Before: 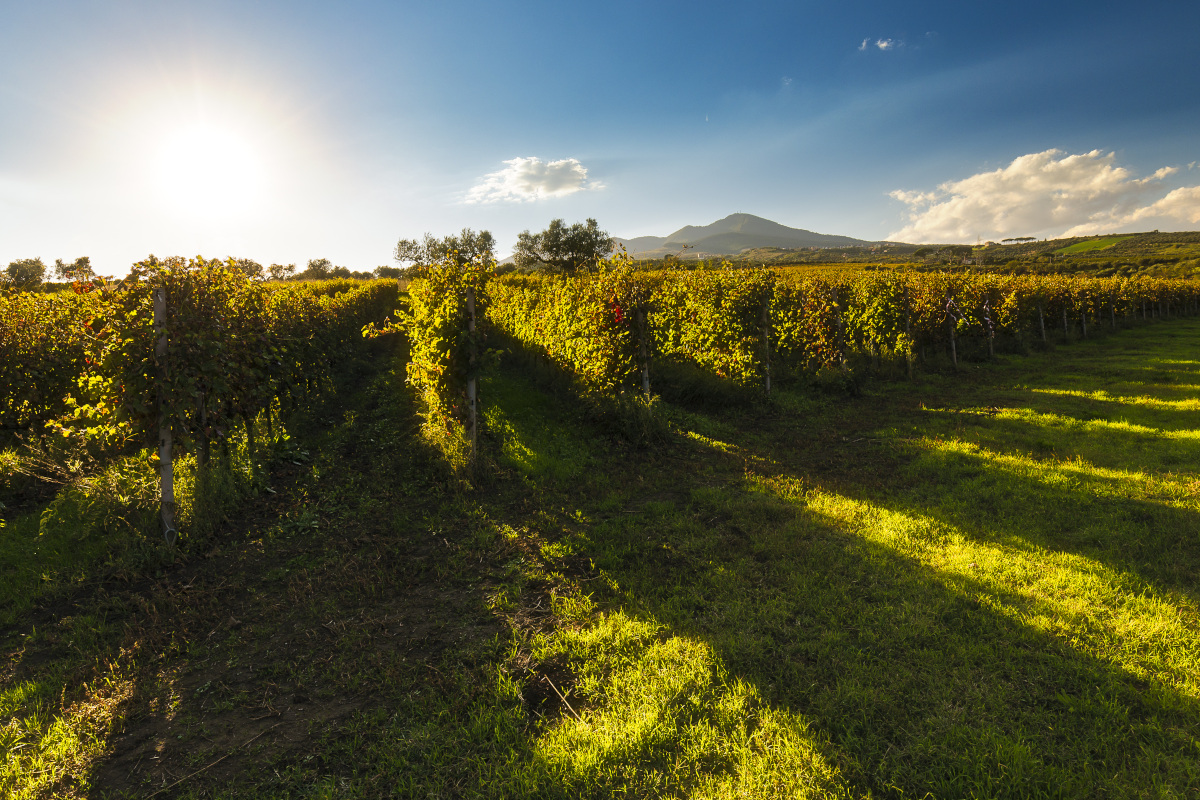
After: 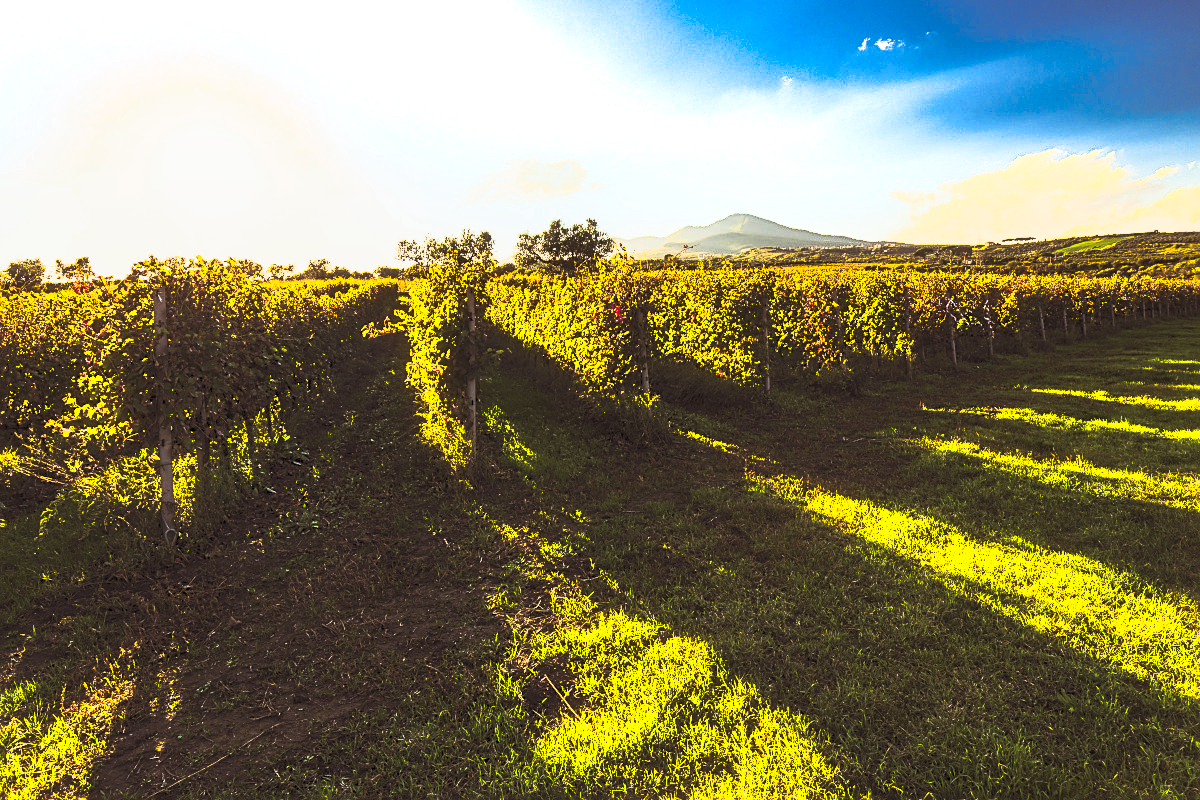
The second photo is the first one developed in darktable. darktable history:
sharpen: on, module defaults
split-toning: shadows › saturation 0.24, highlights › hue 54°, highlights › saturation 0.24
local contrast: on, module defaults
contrast brightness saturation: contrast 1, brightness 1, saturation 1
